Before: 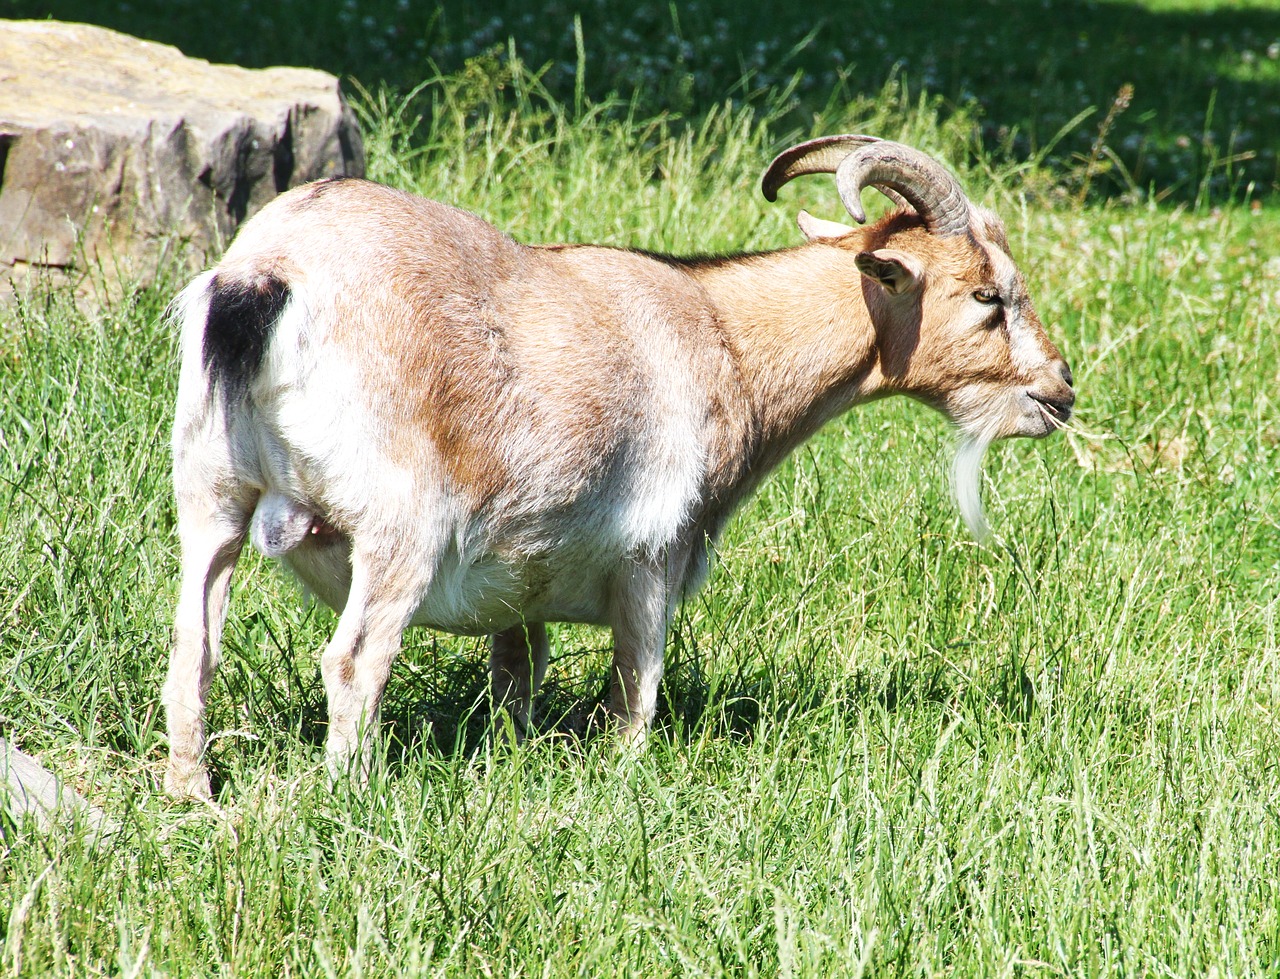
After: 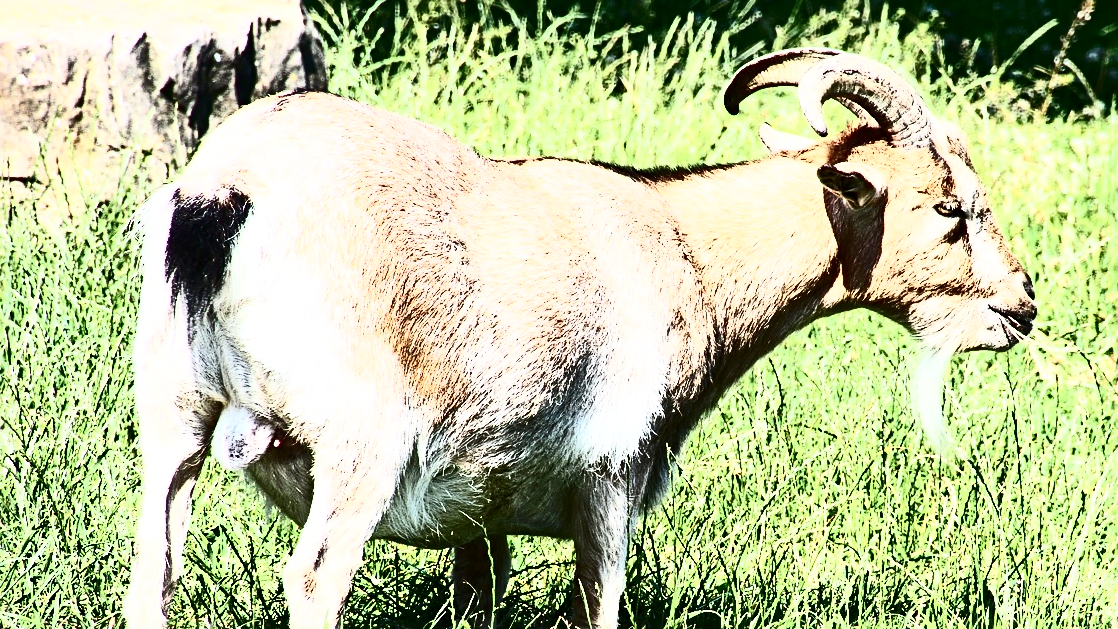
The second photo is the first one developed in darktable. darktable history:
contrast brightness saturation: contrast 0.929, brightness 0.202
crop: left 3.01%, top 8.929%, right 9.631%, bottom 26.767%
sharpen: radius 3.974
